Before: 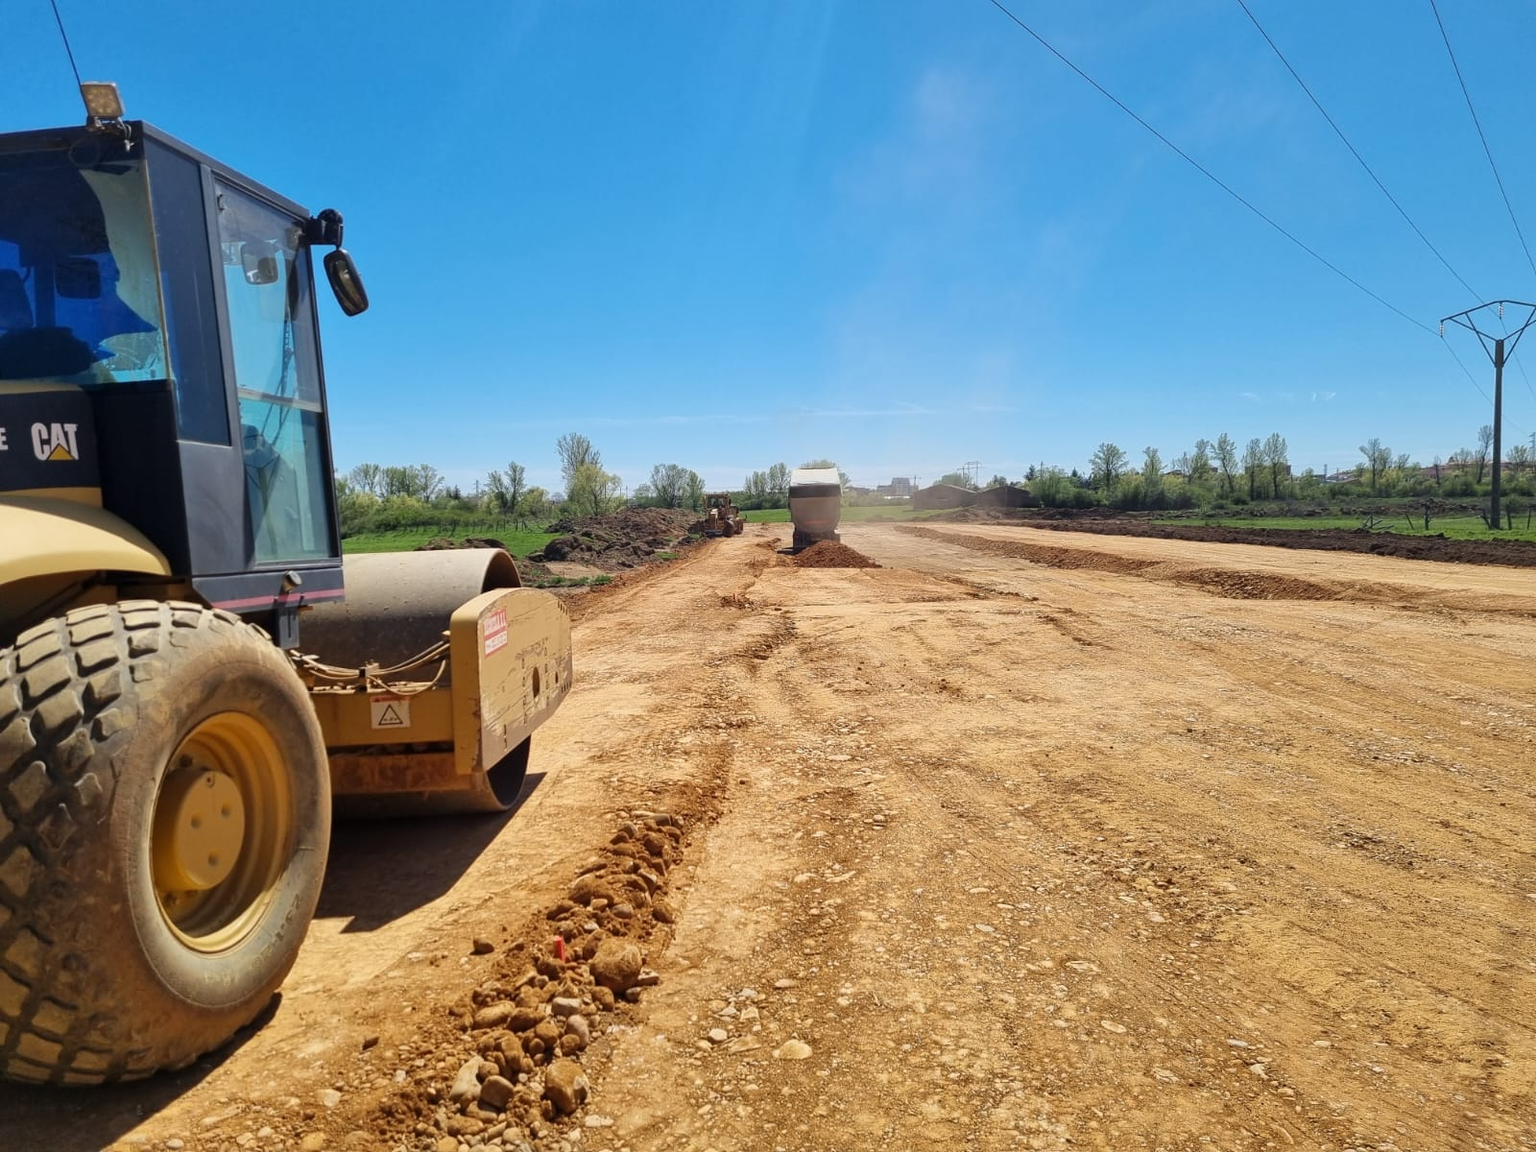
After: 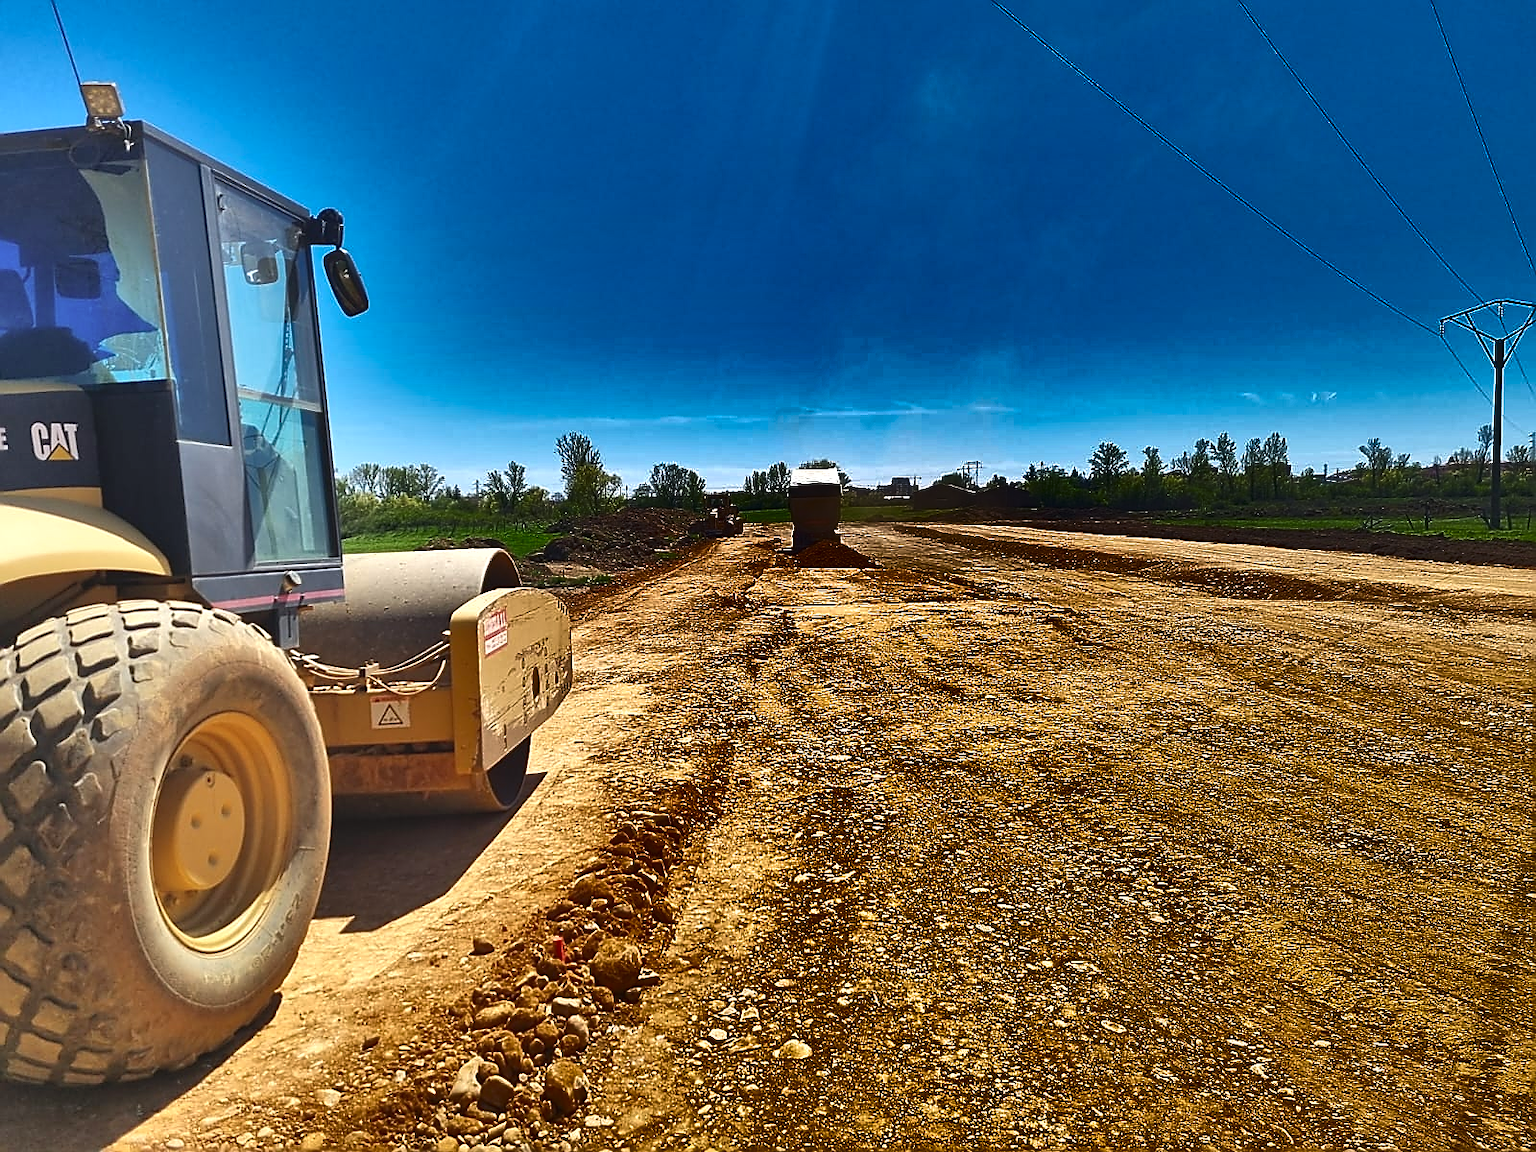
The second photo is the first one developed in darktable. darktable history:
shadows and highlights: radius 123.74, shadows 99.85, white point adjustment -3.08, highlights -99.01, soften with gaussian
contrast brightness saturation: contrast -0.15, brightness 0.047, saturation -0.122
sharpen: radius 1.384, amount 1.266, threshold 0.795
exposure: exposure 0.923 EV, compensate highlight preservation false
